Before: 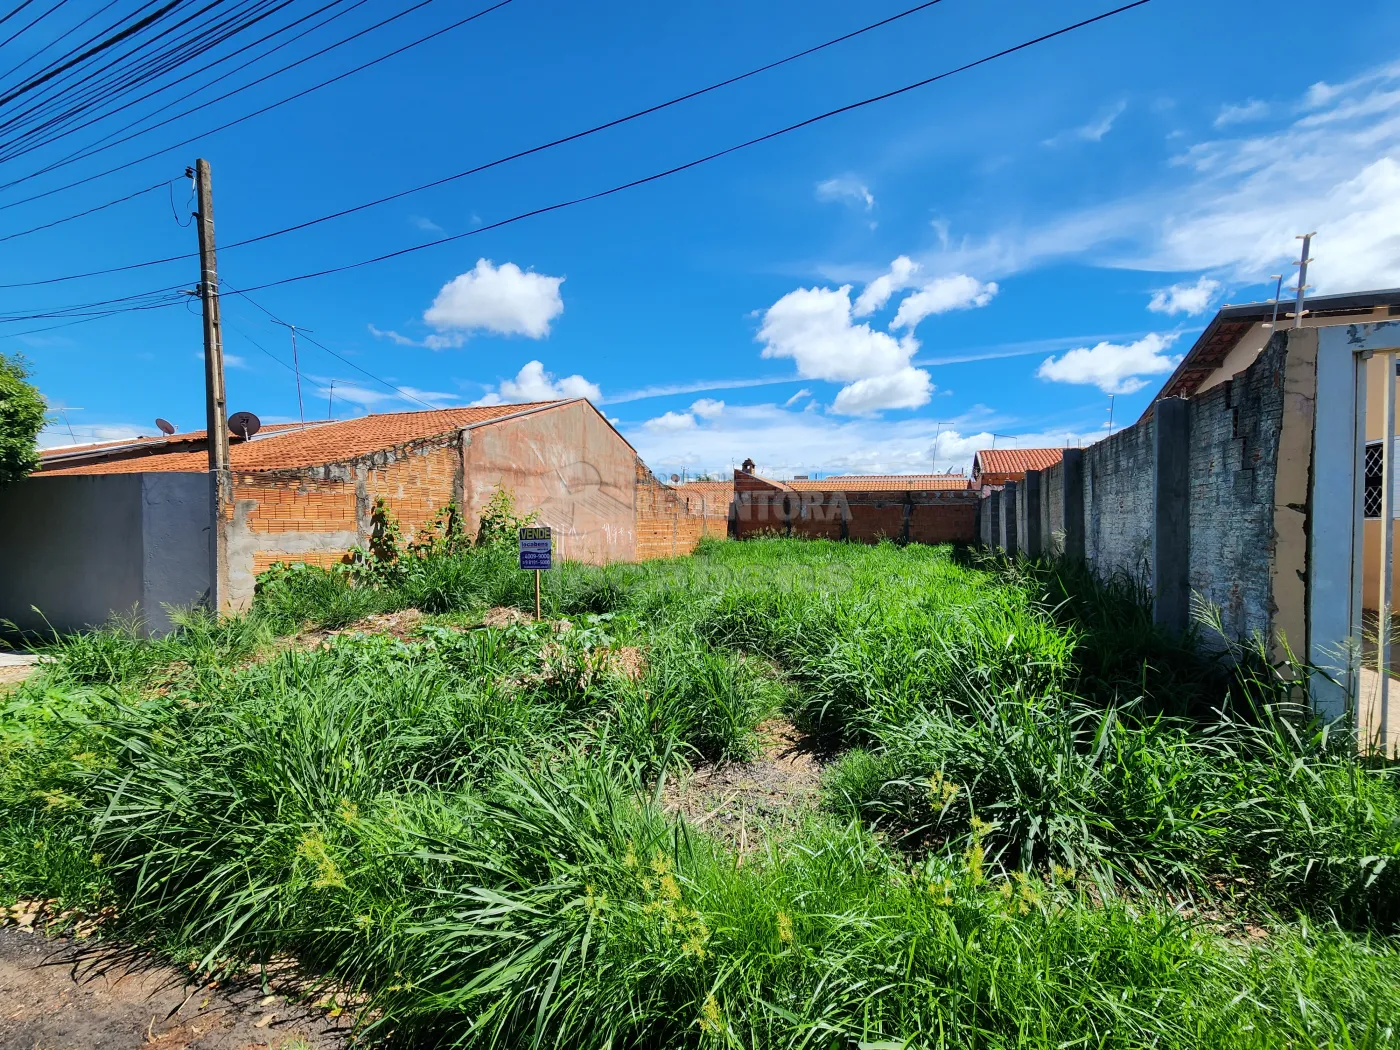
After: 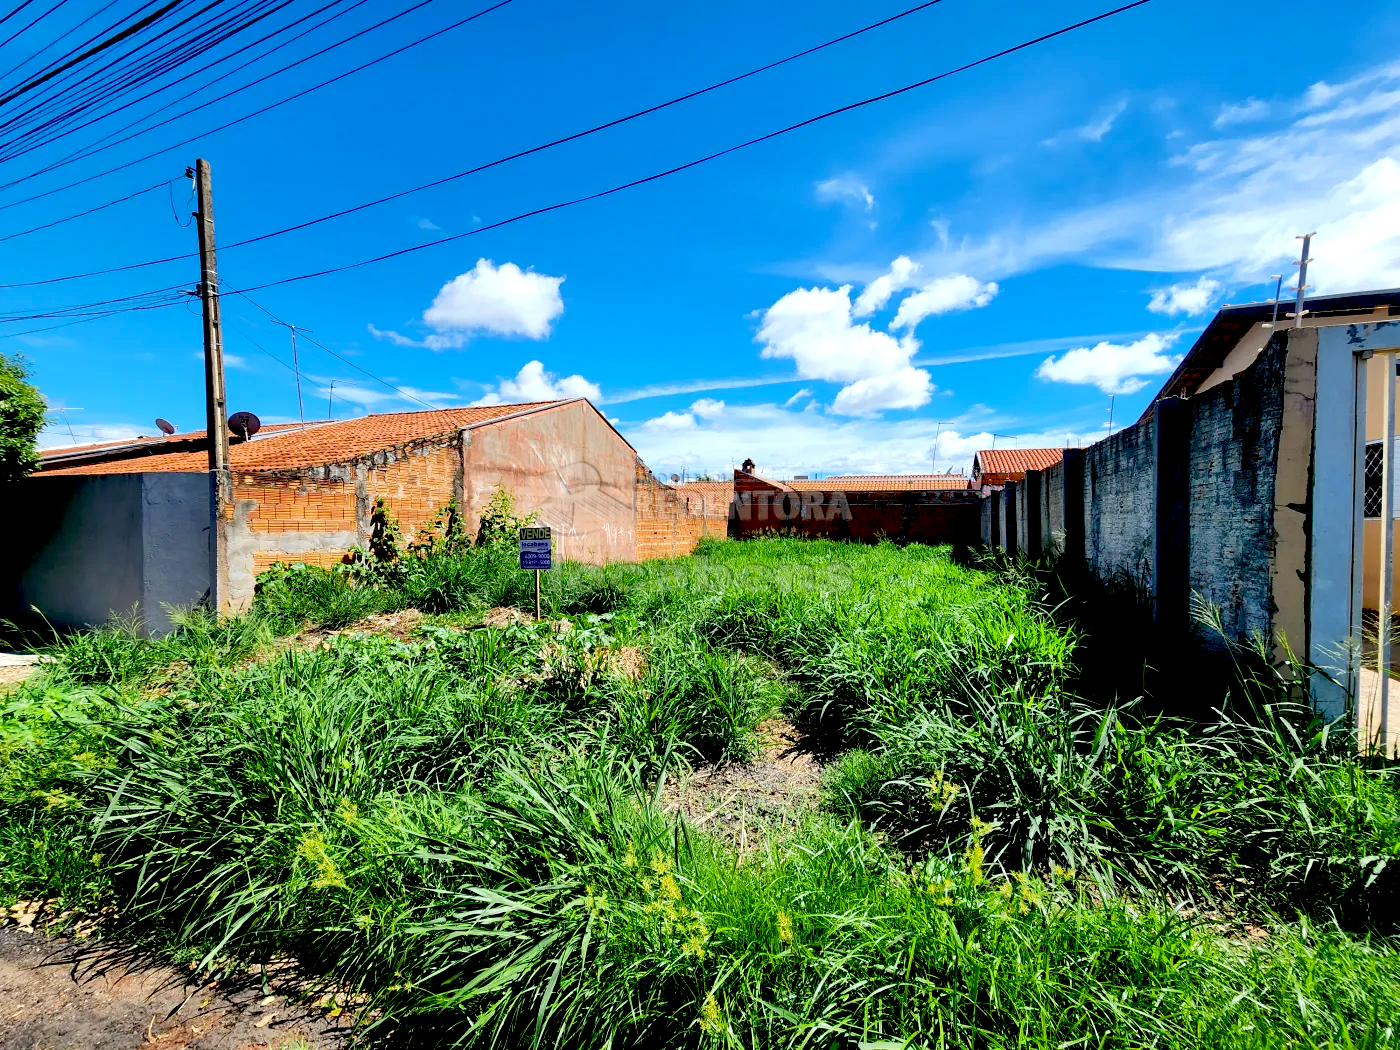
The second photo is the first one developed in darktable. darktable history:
exposure: black level correction 0.031, exposure 0.317 EV, compensate exposure bias true, compensate highlight preservation false
